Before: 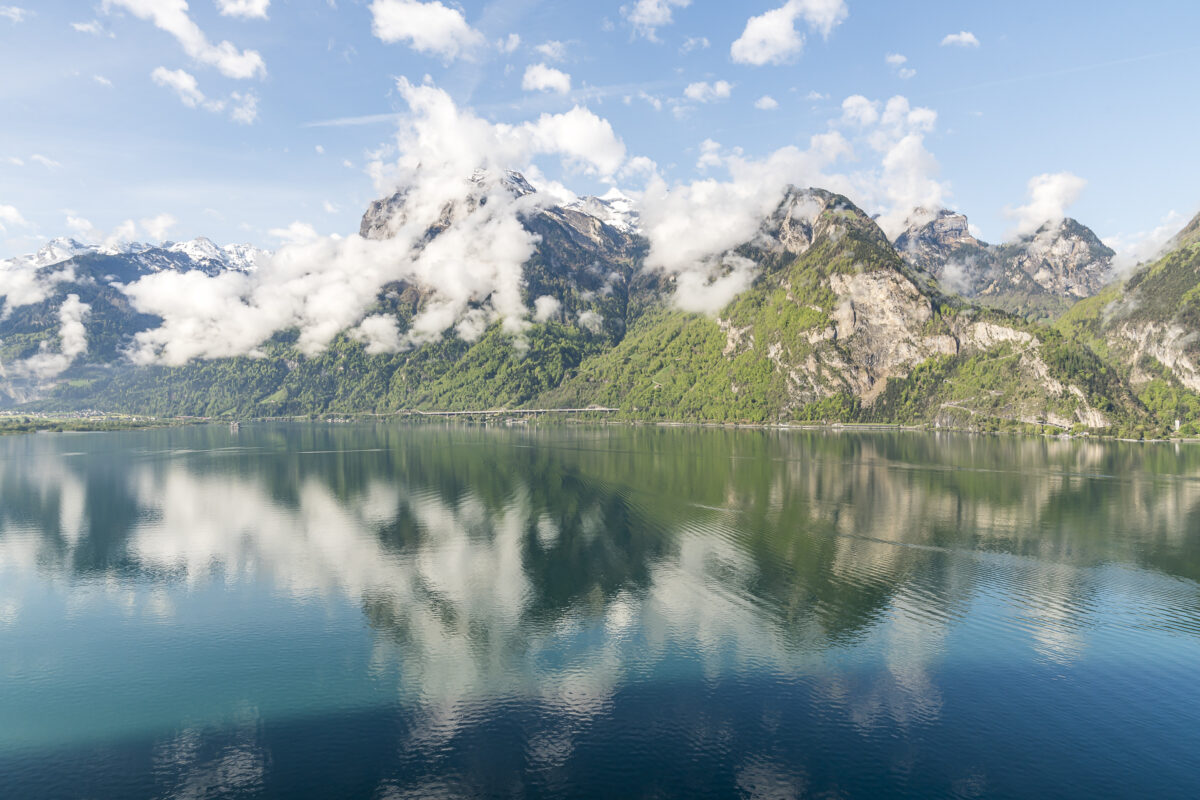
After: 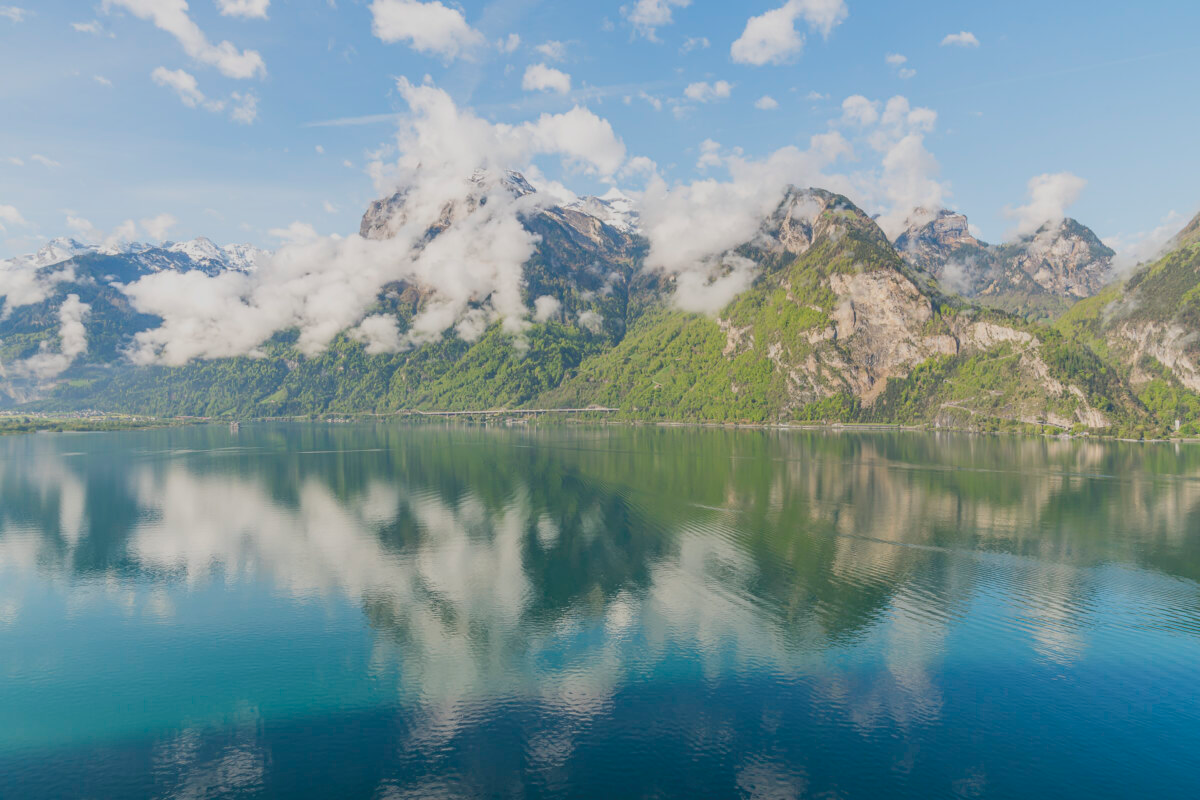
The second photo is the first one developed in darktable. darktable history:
contrast brightness saturation: contrast -0.286
